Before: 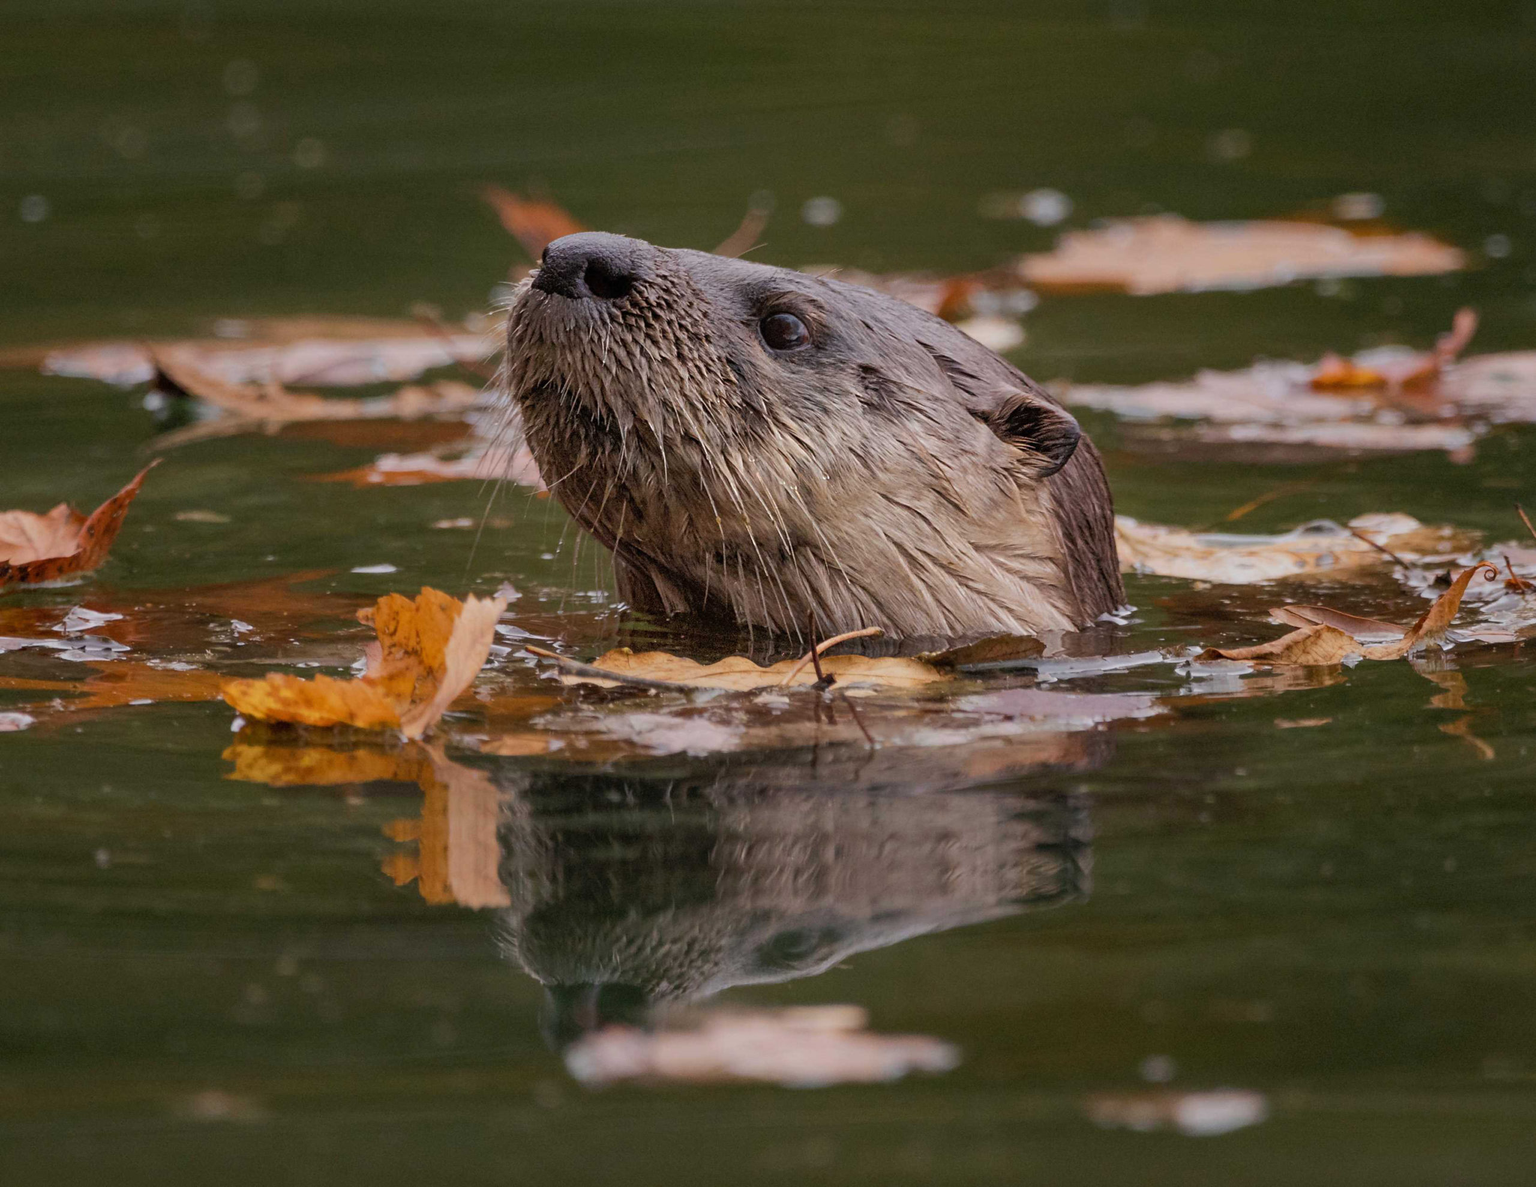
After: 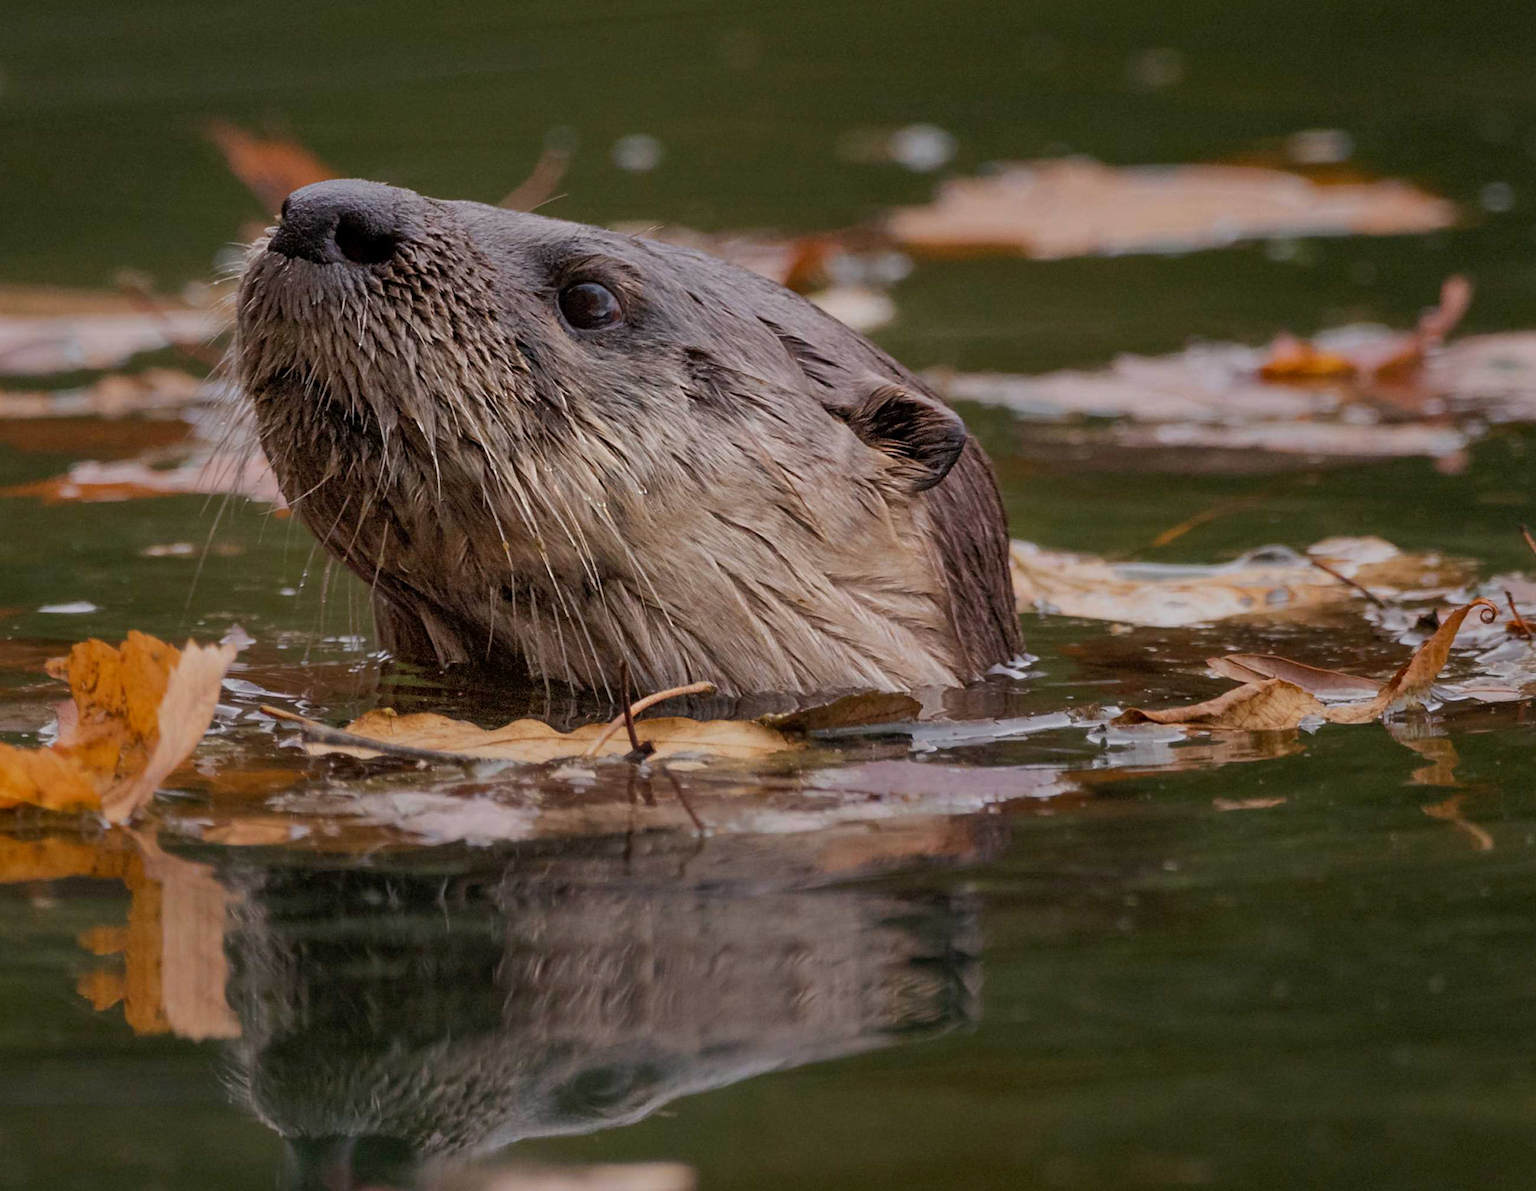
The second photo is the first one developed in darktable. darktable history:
crop and rotate: left 20.93%, top 7.724%, right 0.468%, bottom 13.345%
exposure: black level correction 0.001, exposure -0.2 EV, compensate exposure bias true, compensate highlight preservation false
